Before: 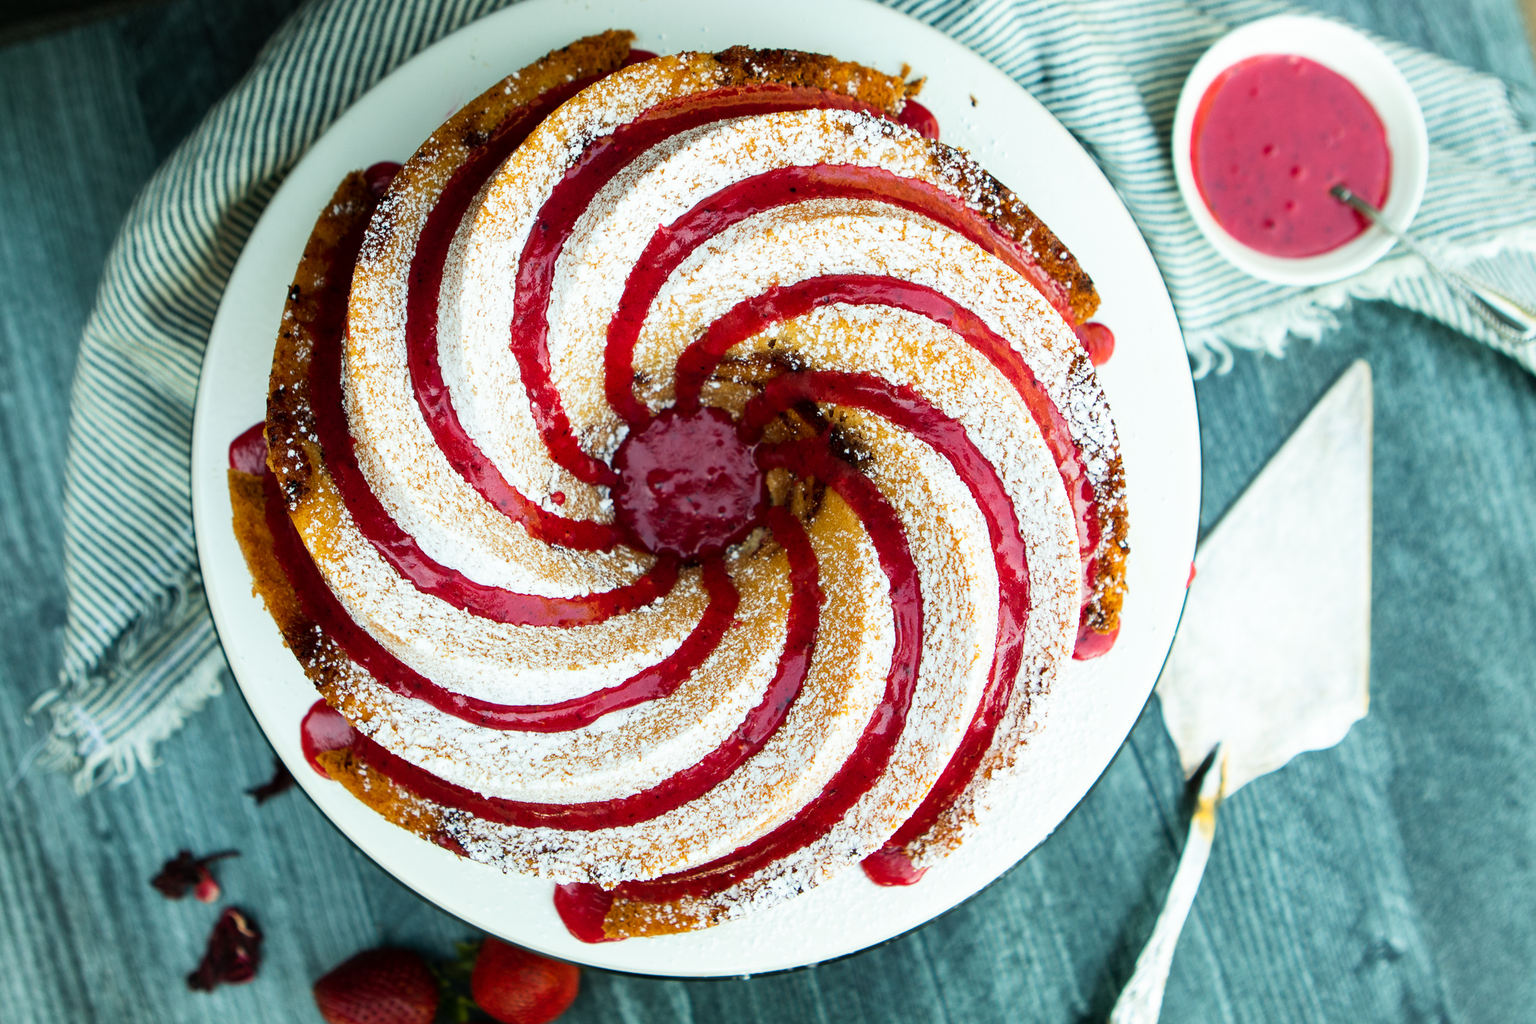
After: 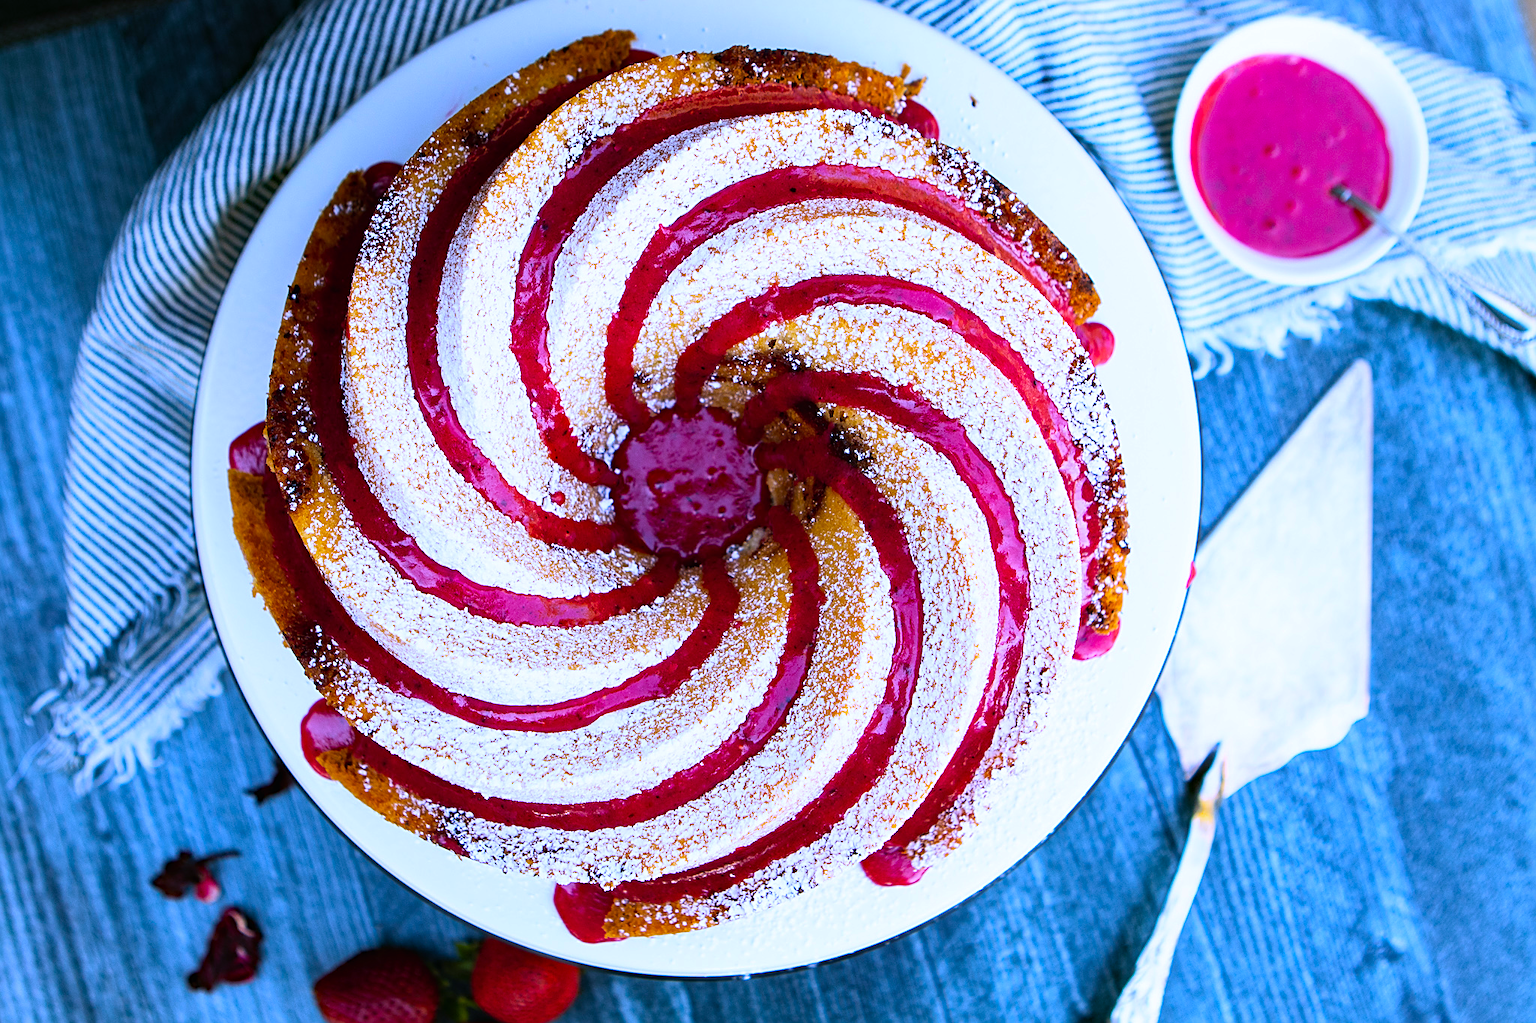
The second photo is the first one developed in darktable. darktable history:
local contrast: mode bilateral grid, contrast 100, coarseness 100, detail 91%, midtone range 0.2
color calibration: output R [0.946, 0.065, -0.013, 0], output G [-0.246, 1.264, -0.017, 0], output B [0.046, -0.098, 1.05, 0], illuminant custom, x 0.344, y 0.359, temperature 5045.54 K
white balance: red 0.98, blue 1.61
sharpen: on, module defaults
haze removal: strength 0.29, distance 0.25, compatibility mode true, adaptive false
